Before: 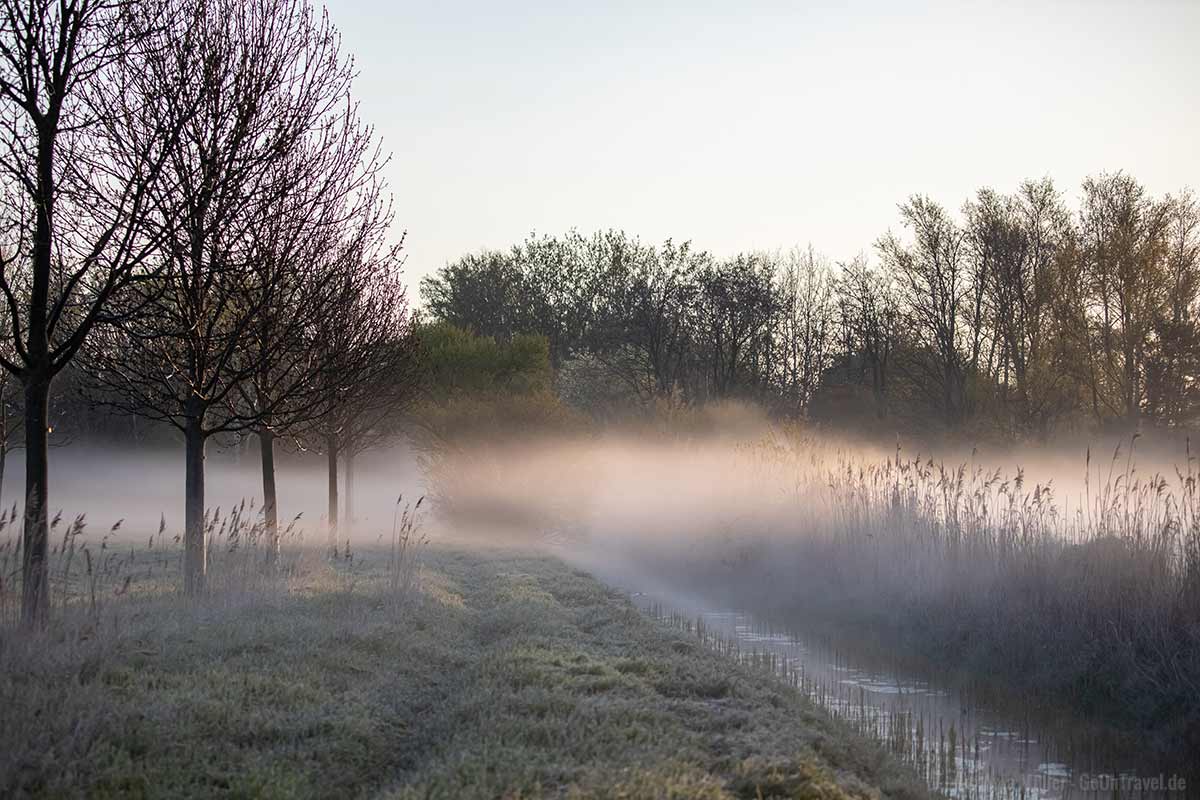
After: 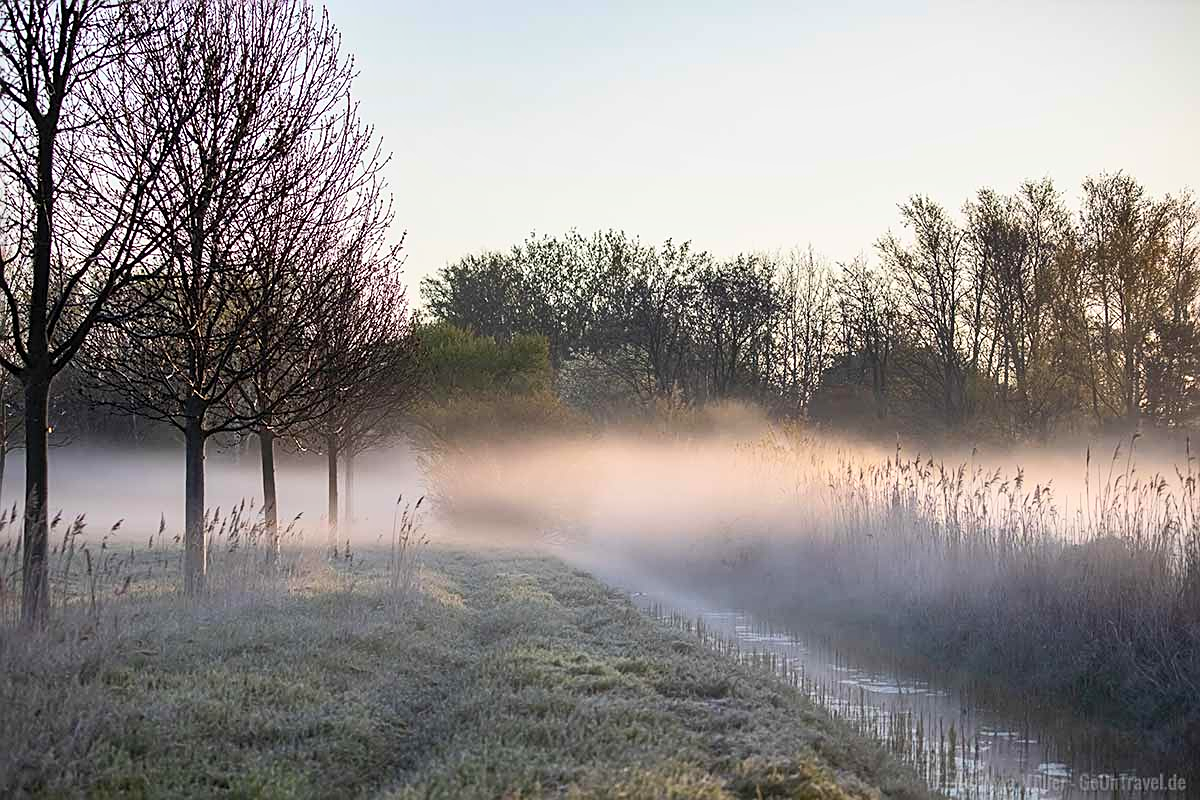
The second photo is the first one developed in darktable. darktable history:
sharpen: on, module defaults
contrast brightness saturation: contrast 0.2, brightness 0.16, saturation 0.22
shadows and highlights: shadows 43.71, white point adjustment -1.46, soften with gaussian
